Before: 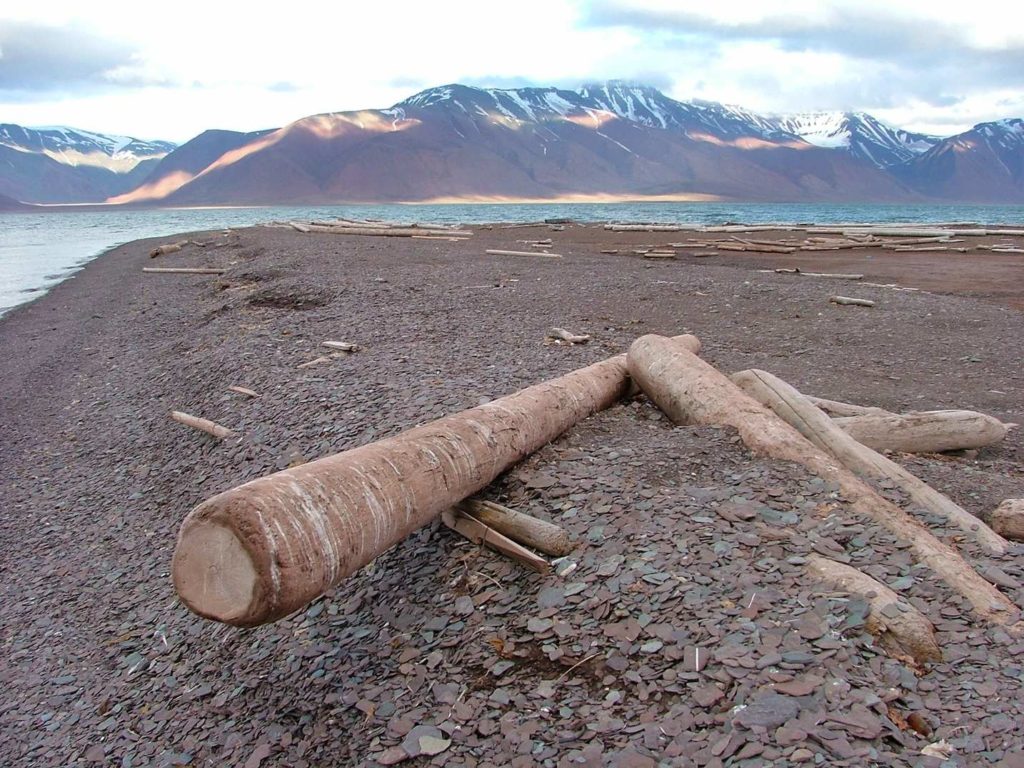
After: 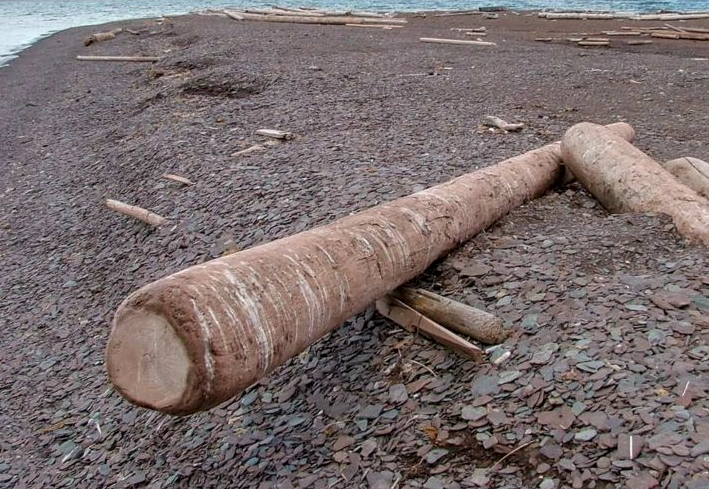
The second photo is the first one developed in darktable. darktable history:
crop: left 6.488%, top 27.668%, right 24.183%, bottom 8.656%
local contrast: on, module defaults
